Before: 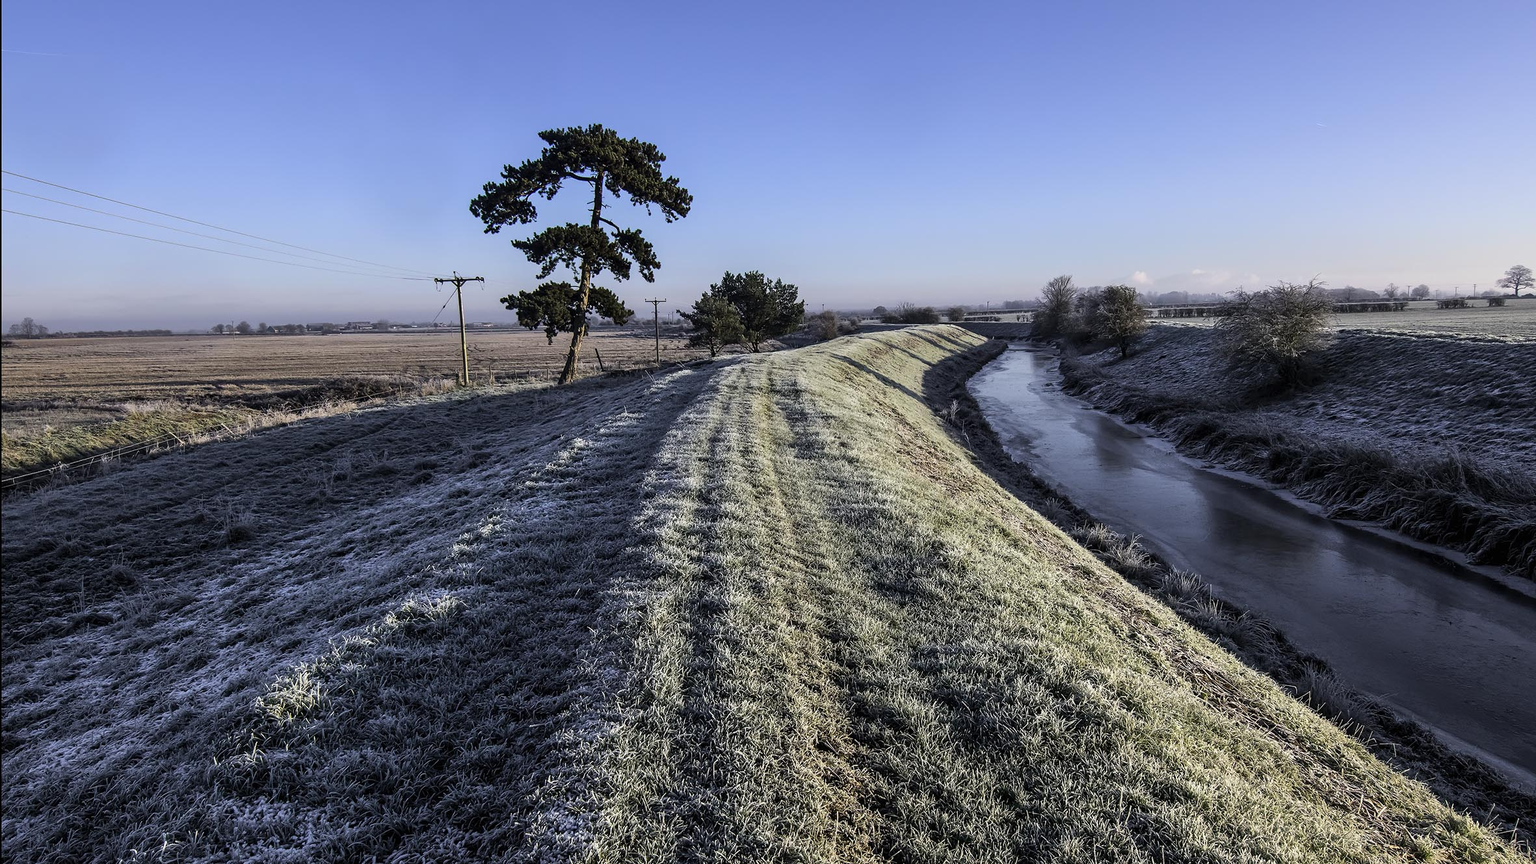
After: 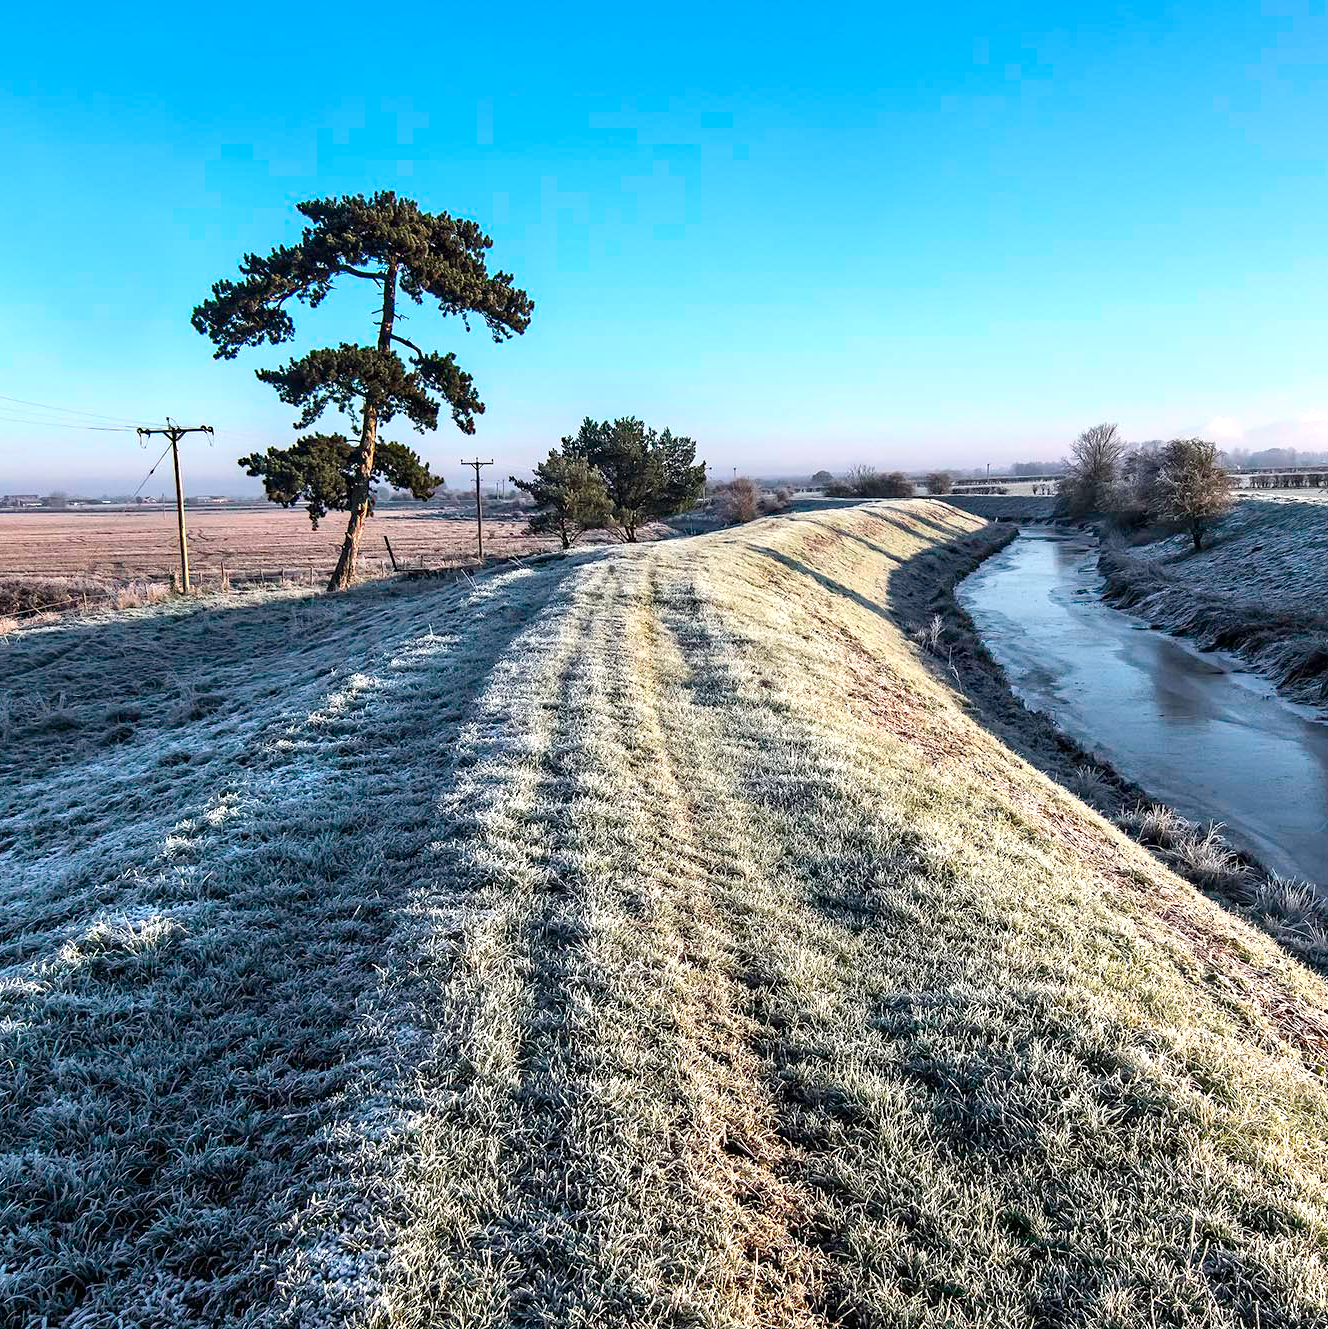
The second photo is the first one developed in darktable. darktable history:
crop and rotate: left 22.516%, right 21.234%
haze removal: compatibility mode true, adaptive false
exposure: black level correction 0, exposure 0.6 EV, compensate highlight preservation false
